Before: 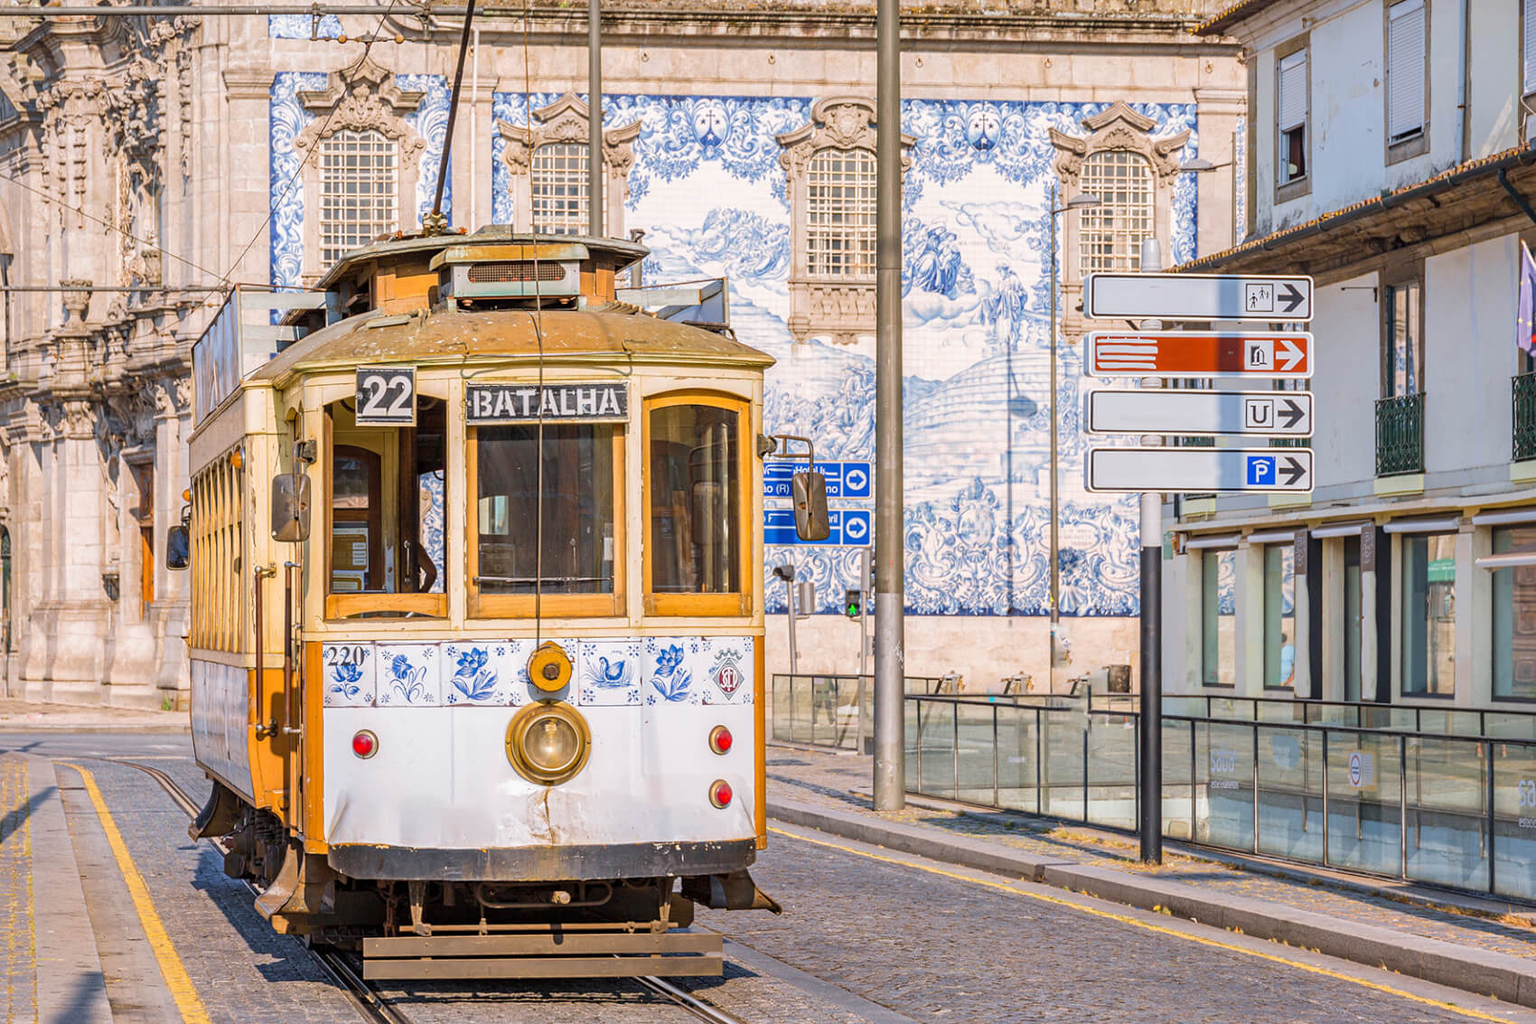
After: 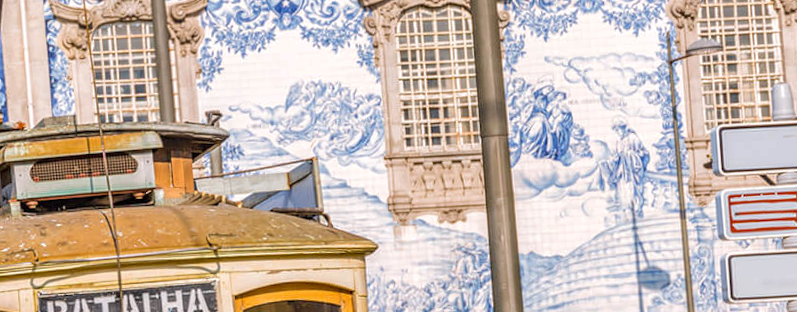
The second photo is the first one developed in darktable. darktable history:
crop: left 28.64%, top 16.832%, right 26.637%, bottom 58.055%
rotate and perspective: rotation -4.2°, shear 0.006, automatic cropping off
local contrast: on, module defaults
